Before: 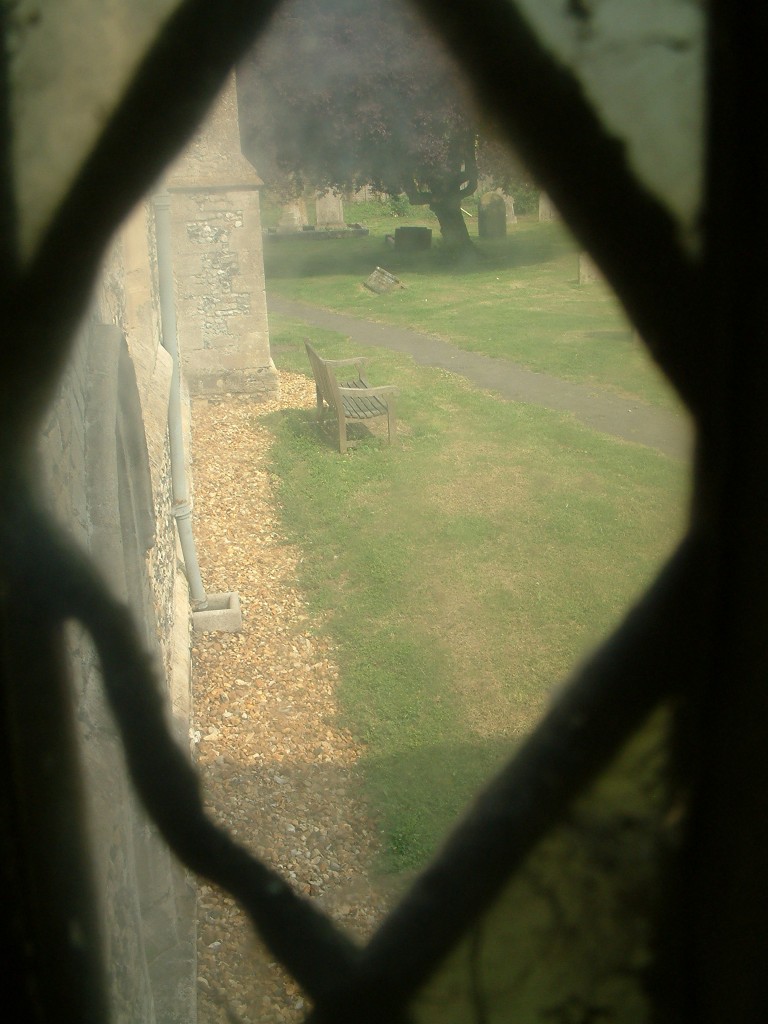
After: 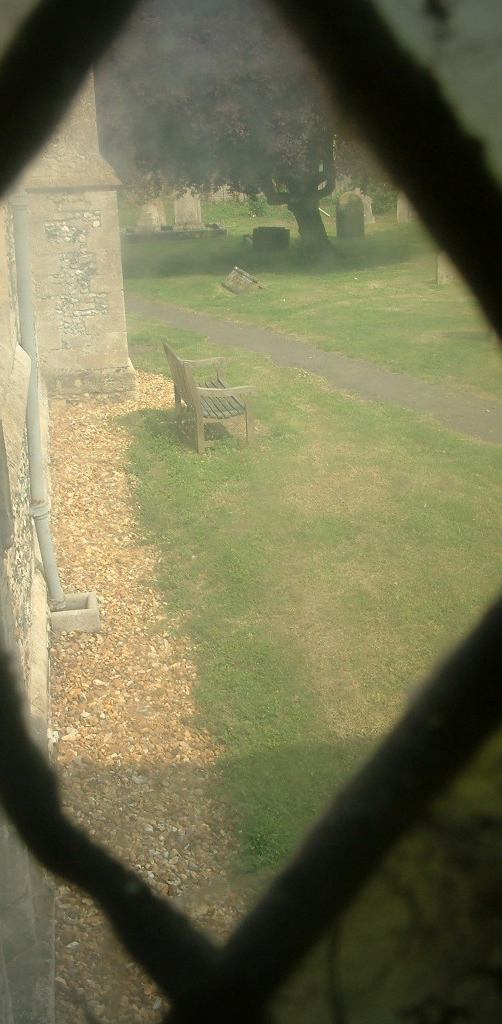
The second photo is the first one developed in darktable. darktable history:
vignetting: fall-off radius 61.25%
crop and rotate: left 18.557%, right 16.023%
